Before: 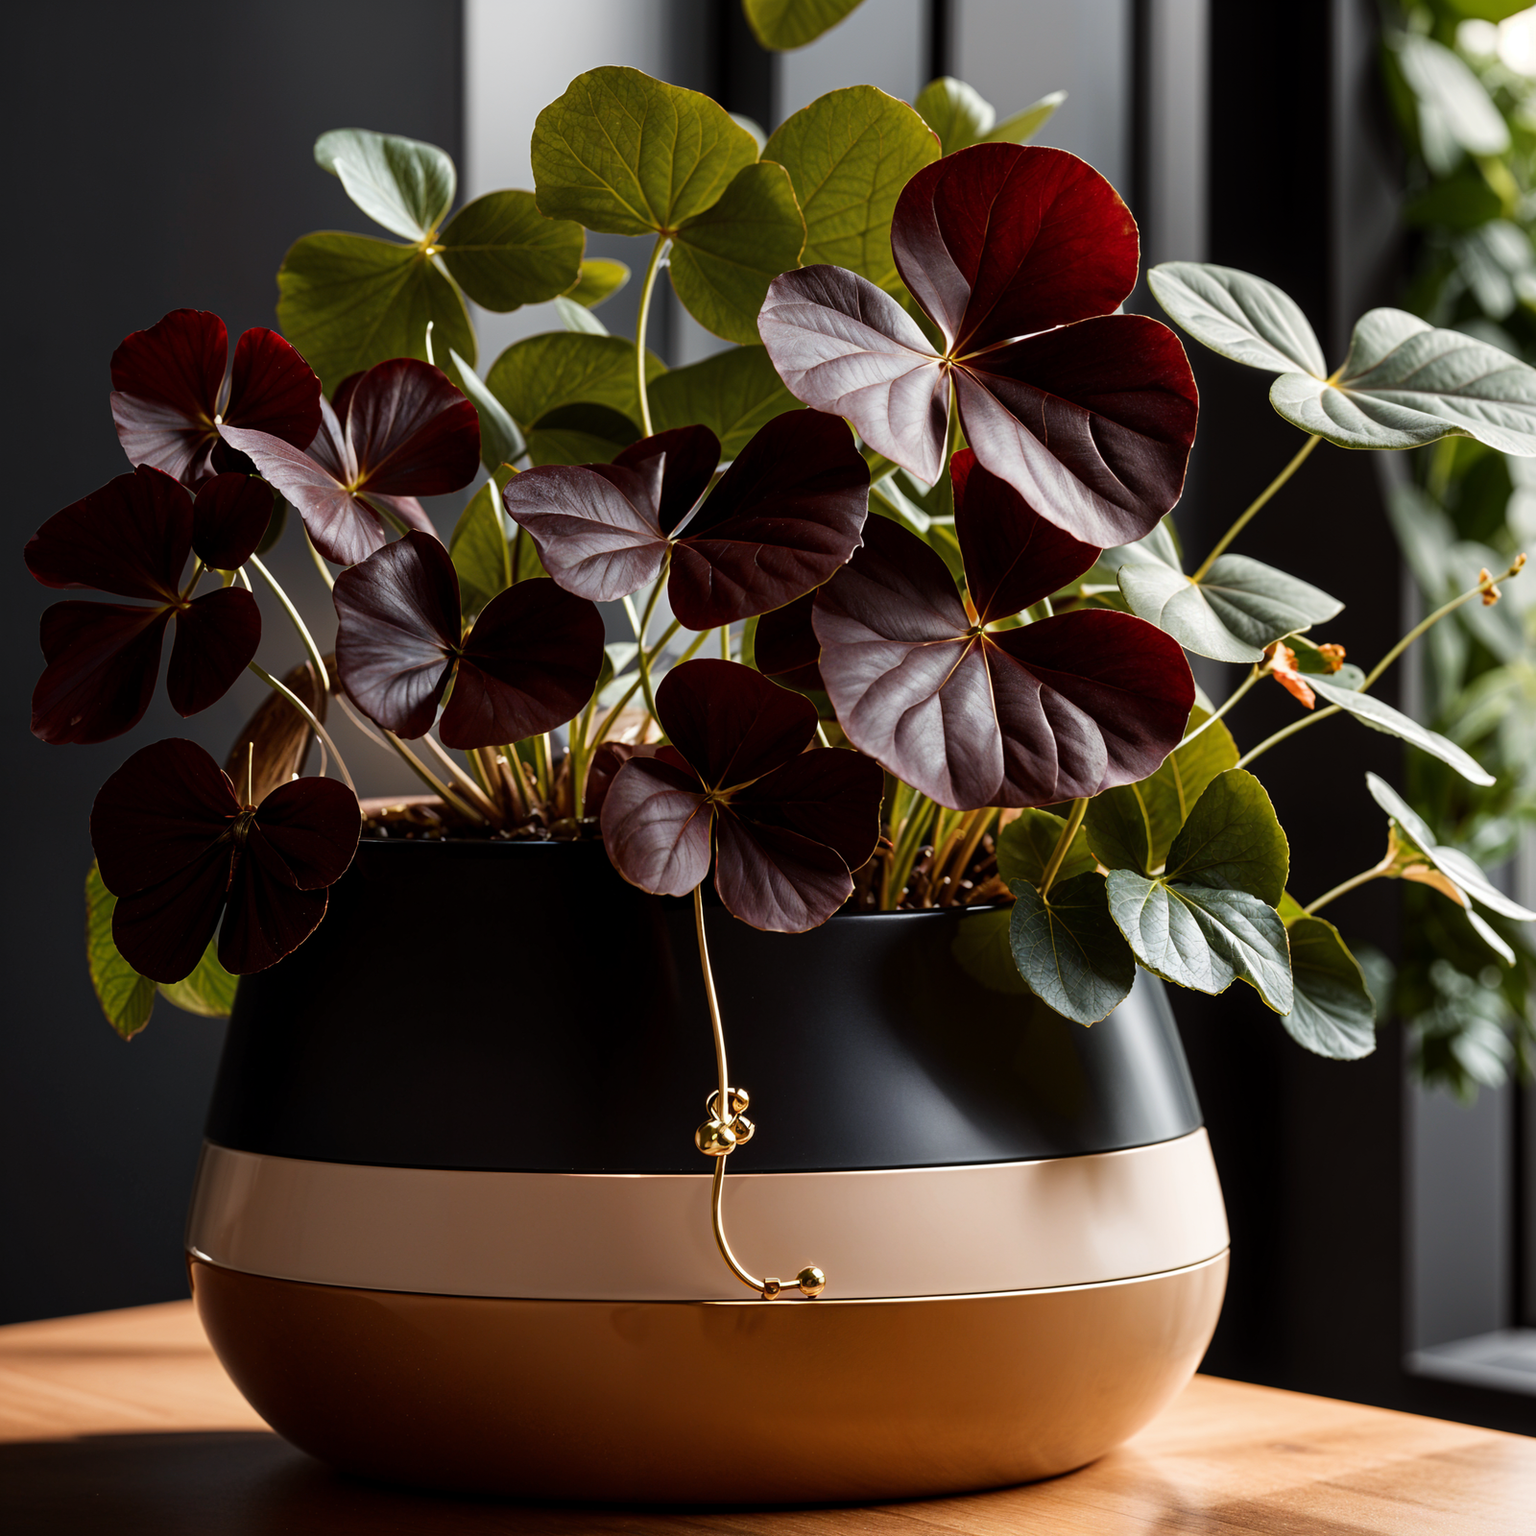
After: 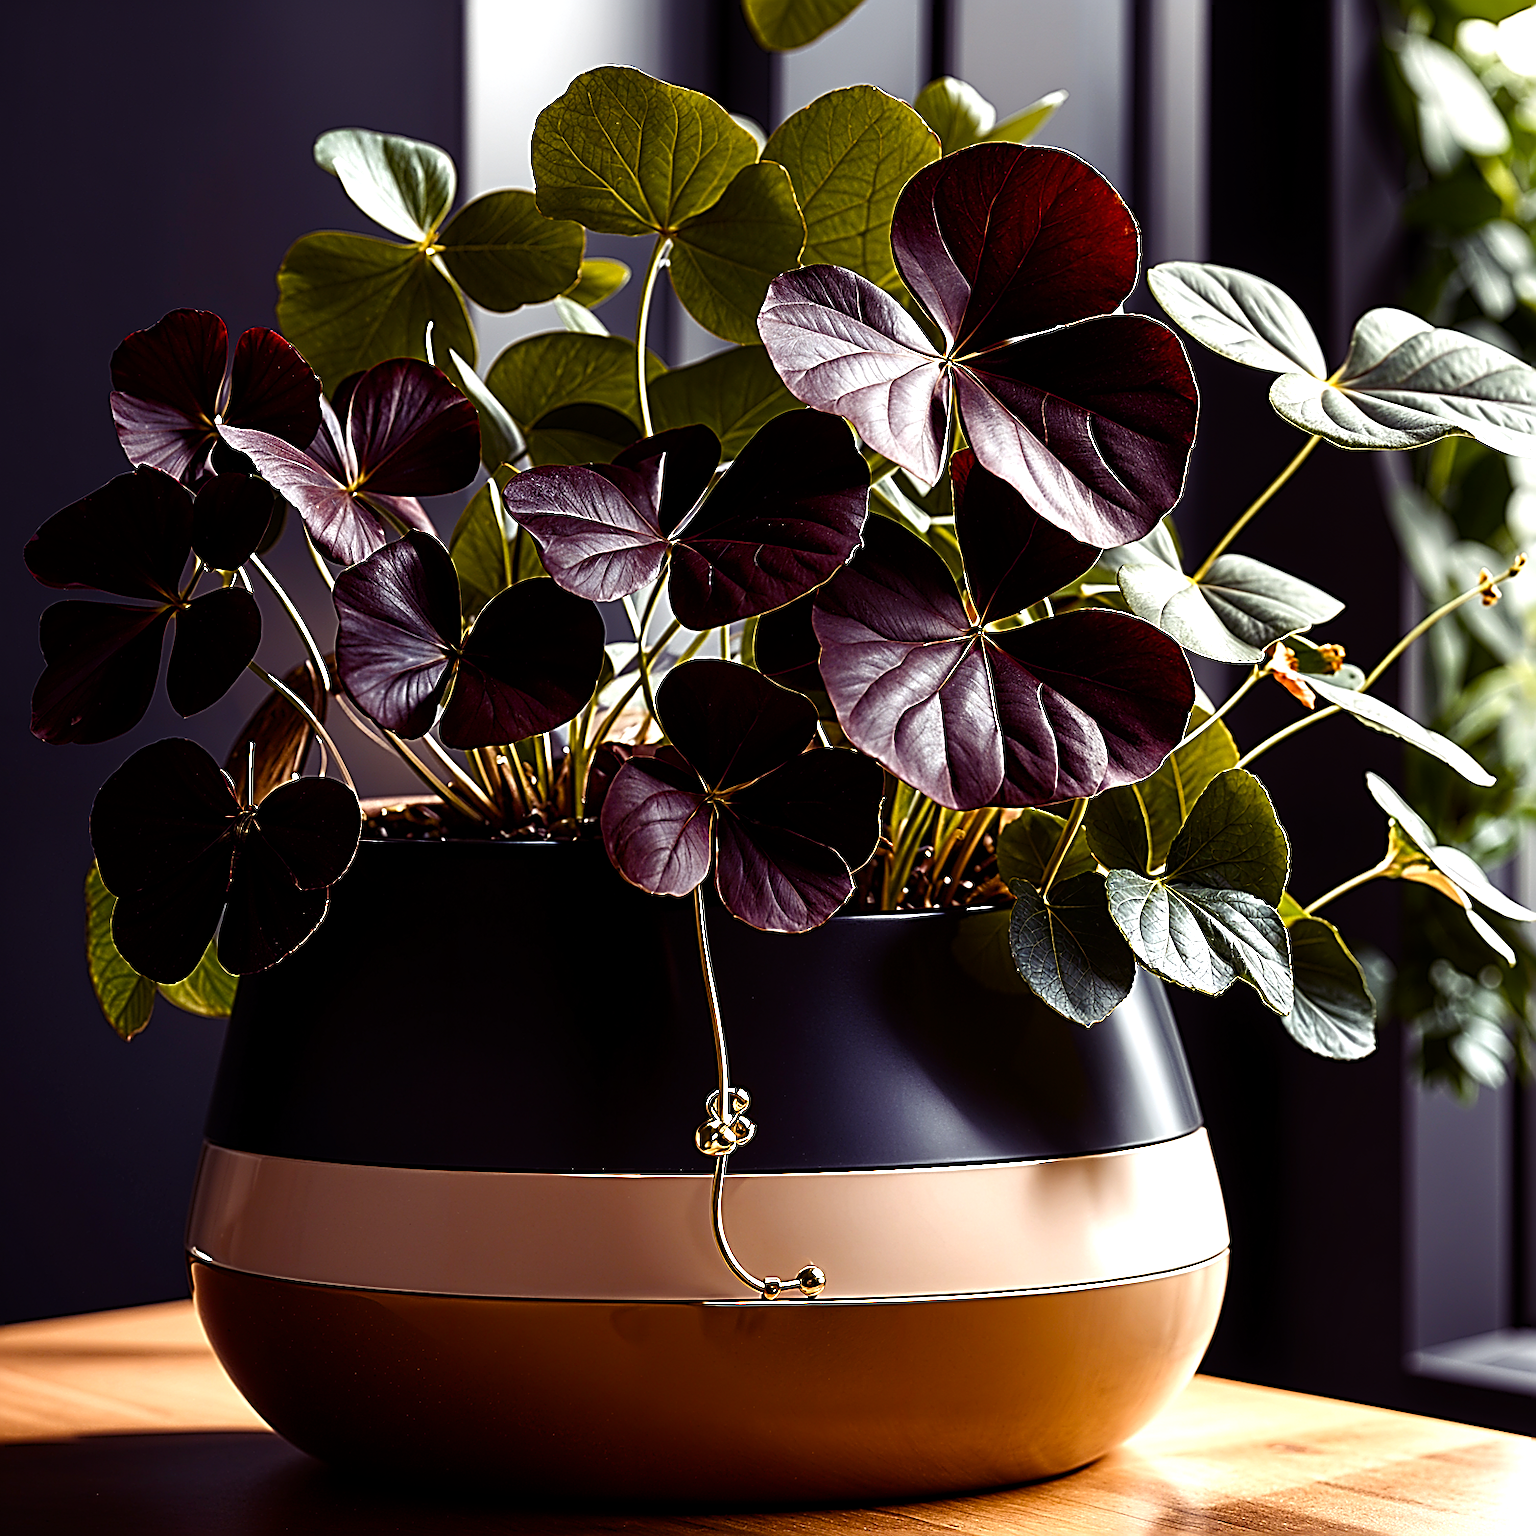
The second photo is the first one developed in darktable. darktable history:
color balance rgb: shadows lift › luminance -21.673%, shadows lift › chroma 9.022%, shadows lift › hue 286.02°, perceptual saturation grading › global saturation 20%, perceptual saturation grading › highlights -25.525%, perceptual saturation grading › shadows 49.991%, perceptual brilliance grading › global brilliance 20.452%, perceptual brilliance grading › shadows -39.898%
sharpen: amount 1.867
